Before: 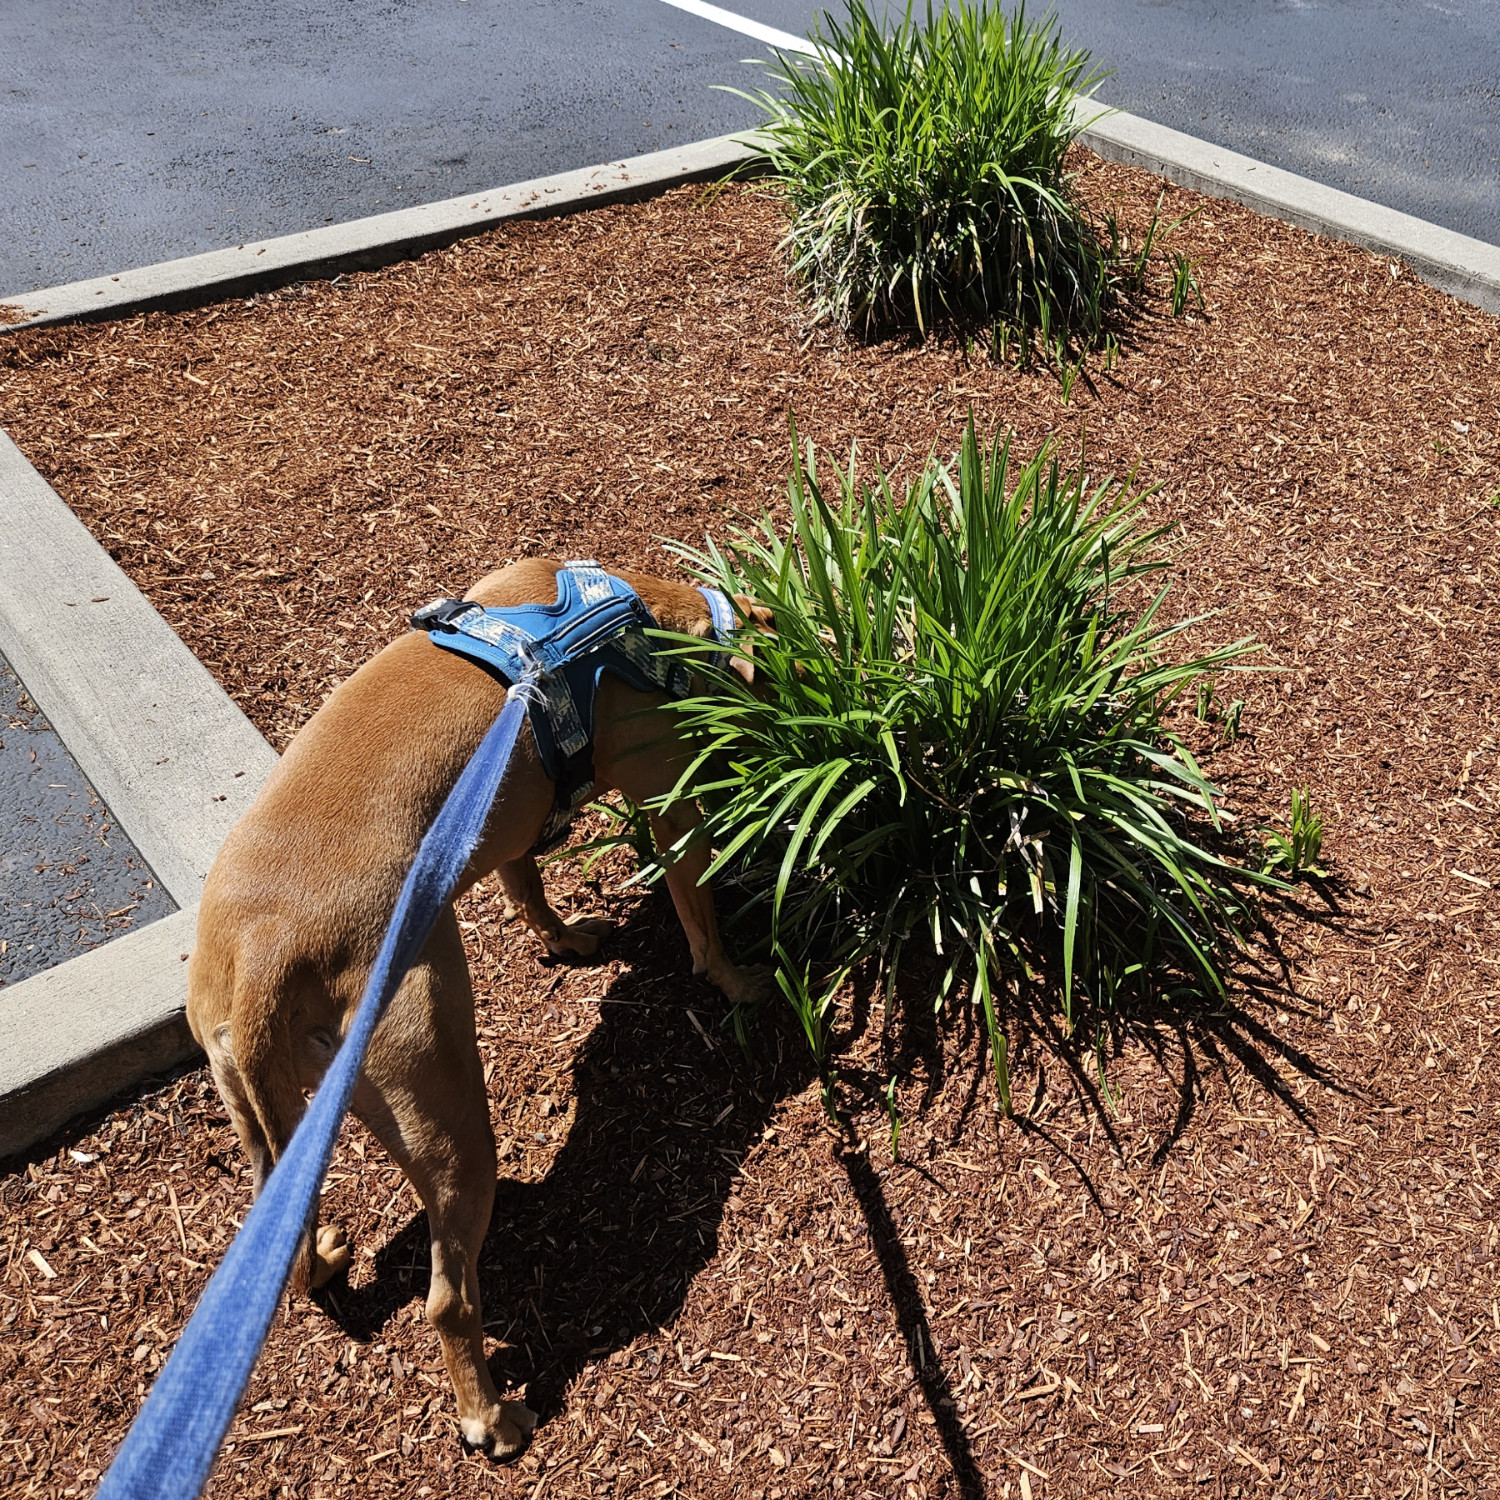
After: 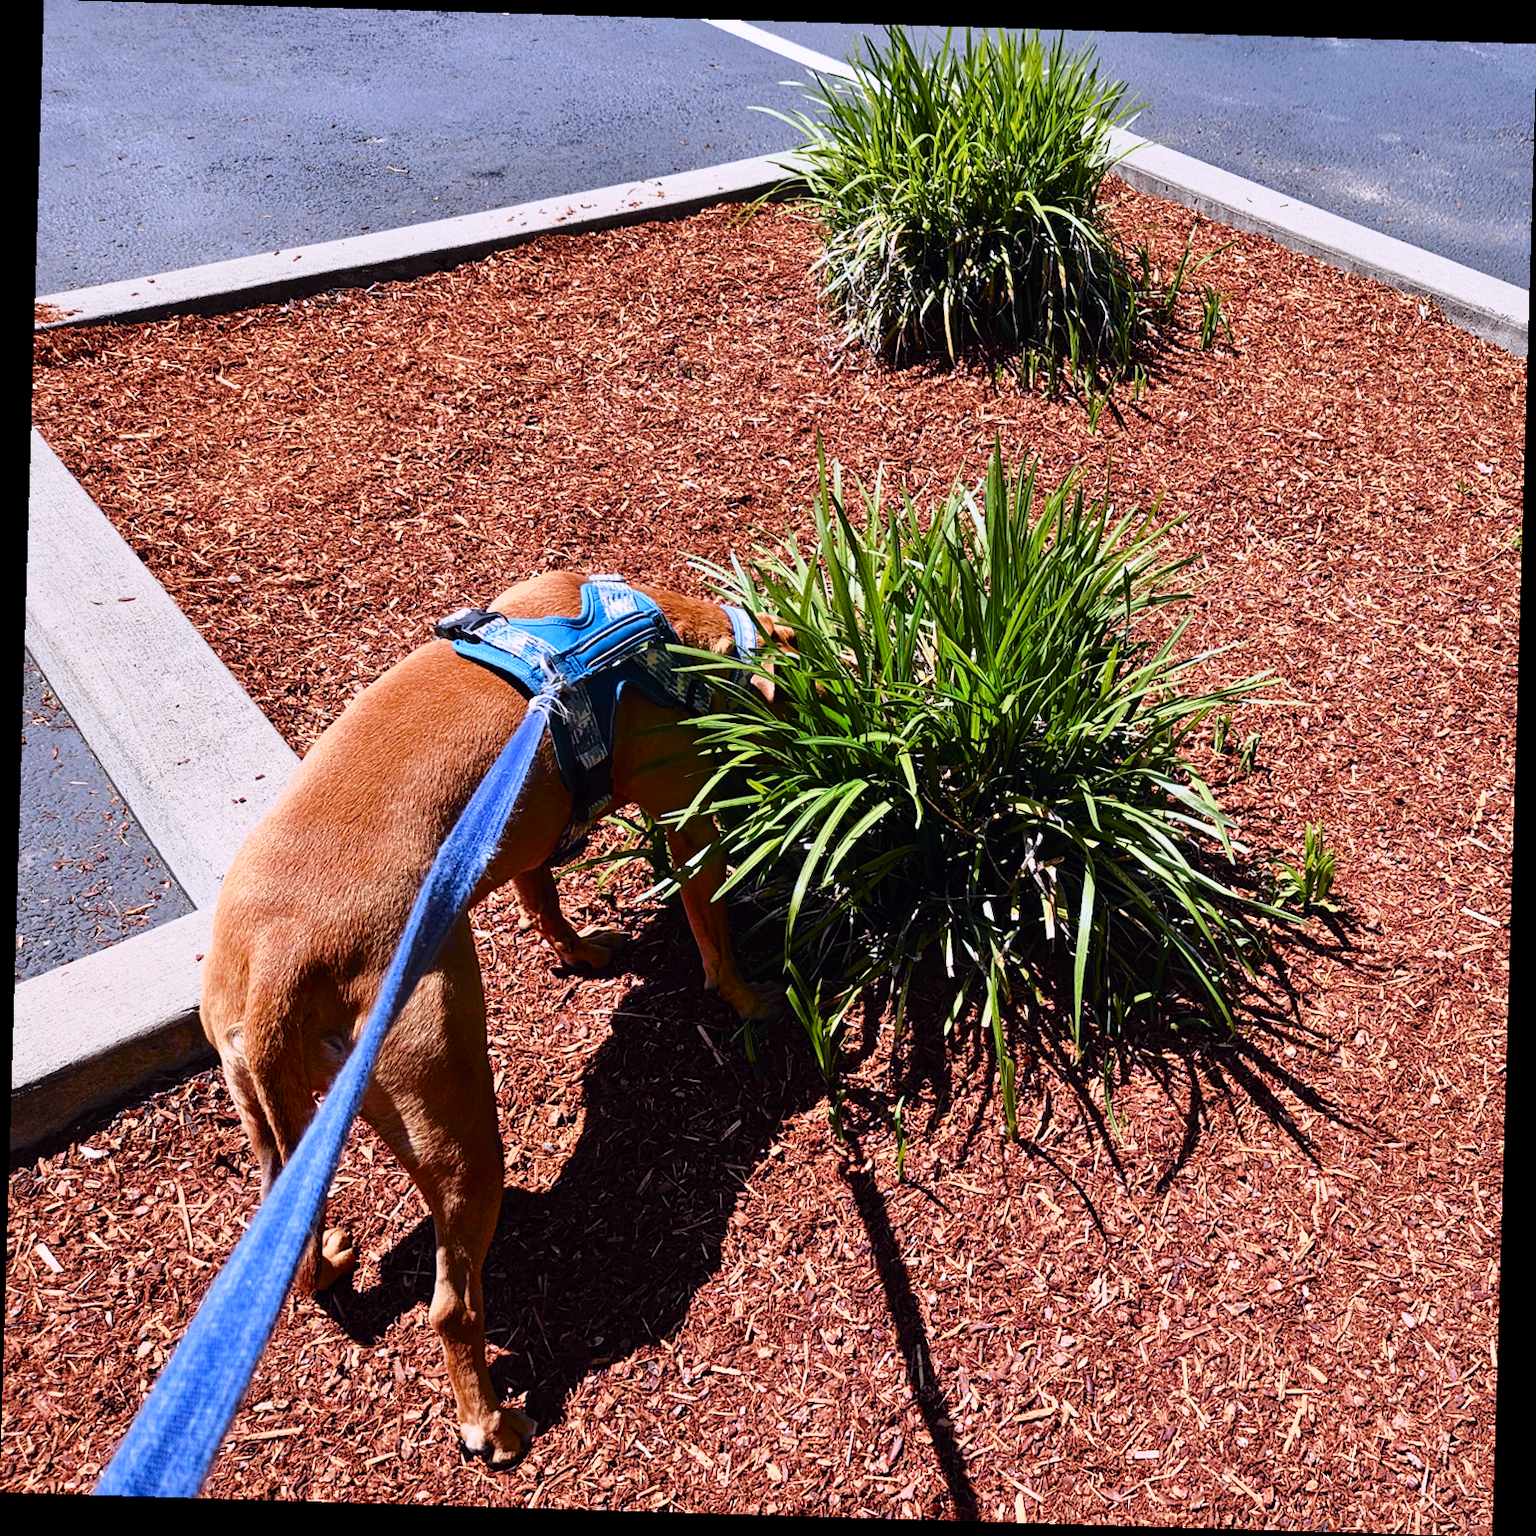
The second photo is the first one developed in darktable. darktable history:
color balance rgb: perceptual saturation grading › global saturation 20%, perceptual saturation grading › highlights -25%, perceptual saturation grading › shadows 50%
white balance: red 1.004, blue 1.096
tone curve: curves: ch0 [(0, 0) (0.105, 0.08) (0.195, 0.18) (0.283, 0.288) (0.384, 0.419) (0.485, 0.531) (0.638, 0.69) (0.795, 0.879) (1, 0.977)]; ch1 [(0, 0) (0.161, 0.092) (0.35, 0.33) (0.379, 0.401) (0.456, 0.469) (0.498, 0.503) (0.531, 0.537) (0.596, 0.621) (0.635, 0.655) (1, 1)]; ch2 [(0, 0) (0.371, 0.362) (0.437, 0.437) (0.483, 0.484) (0.53, 0.515) (0.56, 0.58) (0.622, 0.606) (1, 1)], color space Lab, independent channels, preserve colors none
rotate and perspective: rotation 1.72°, automatic cropping off
